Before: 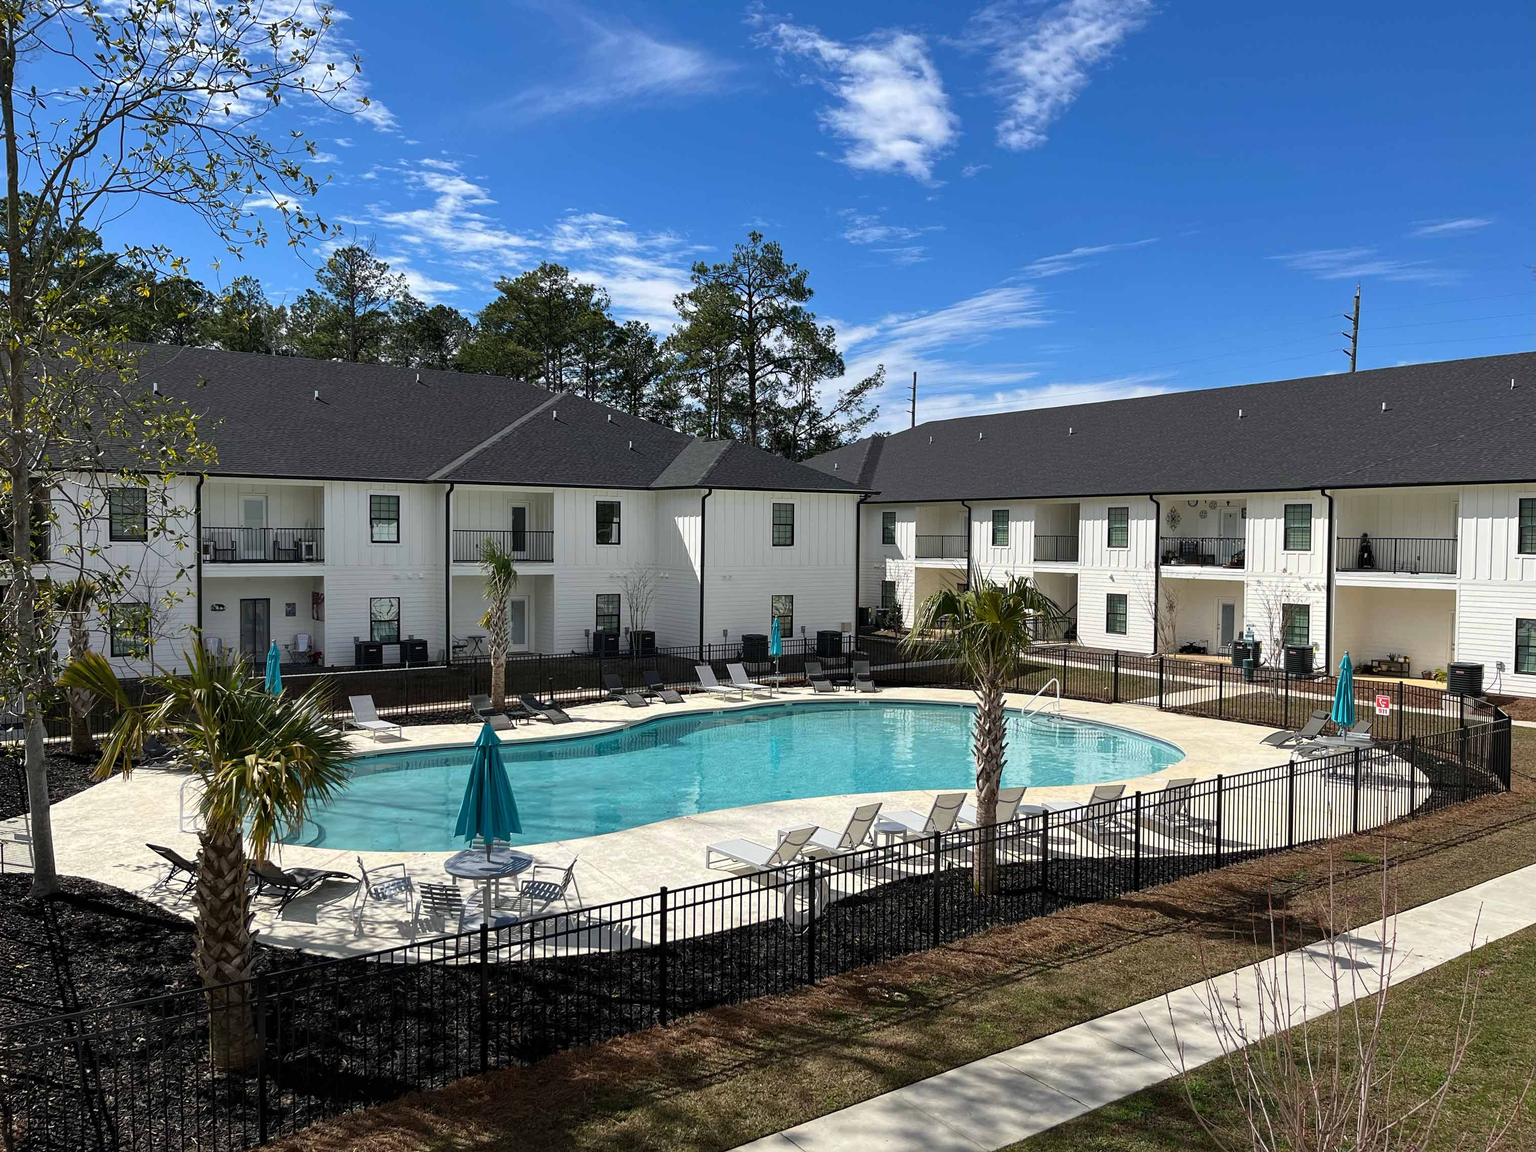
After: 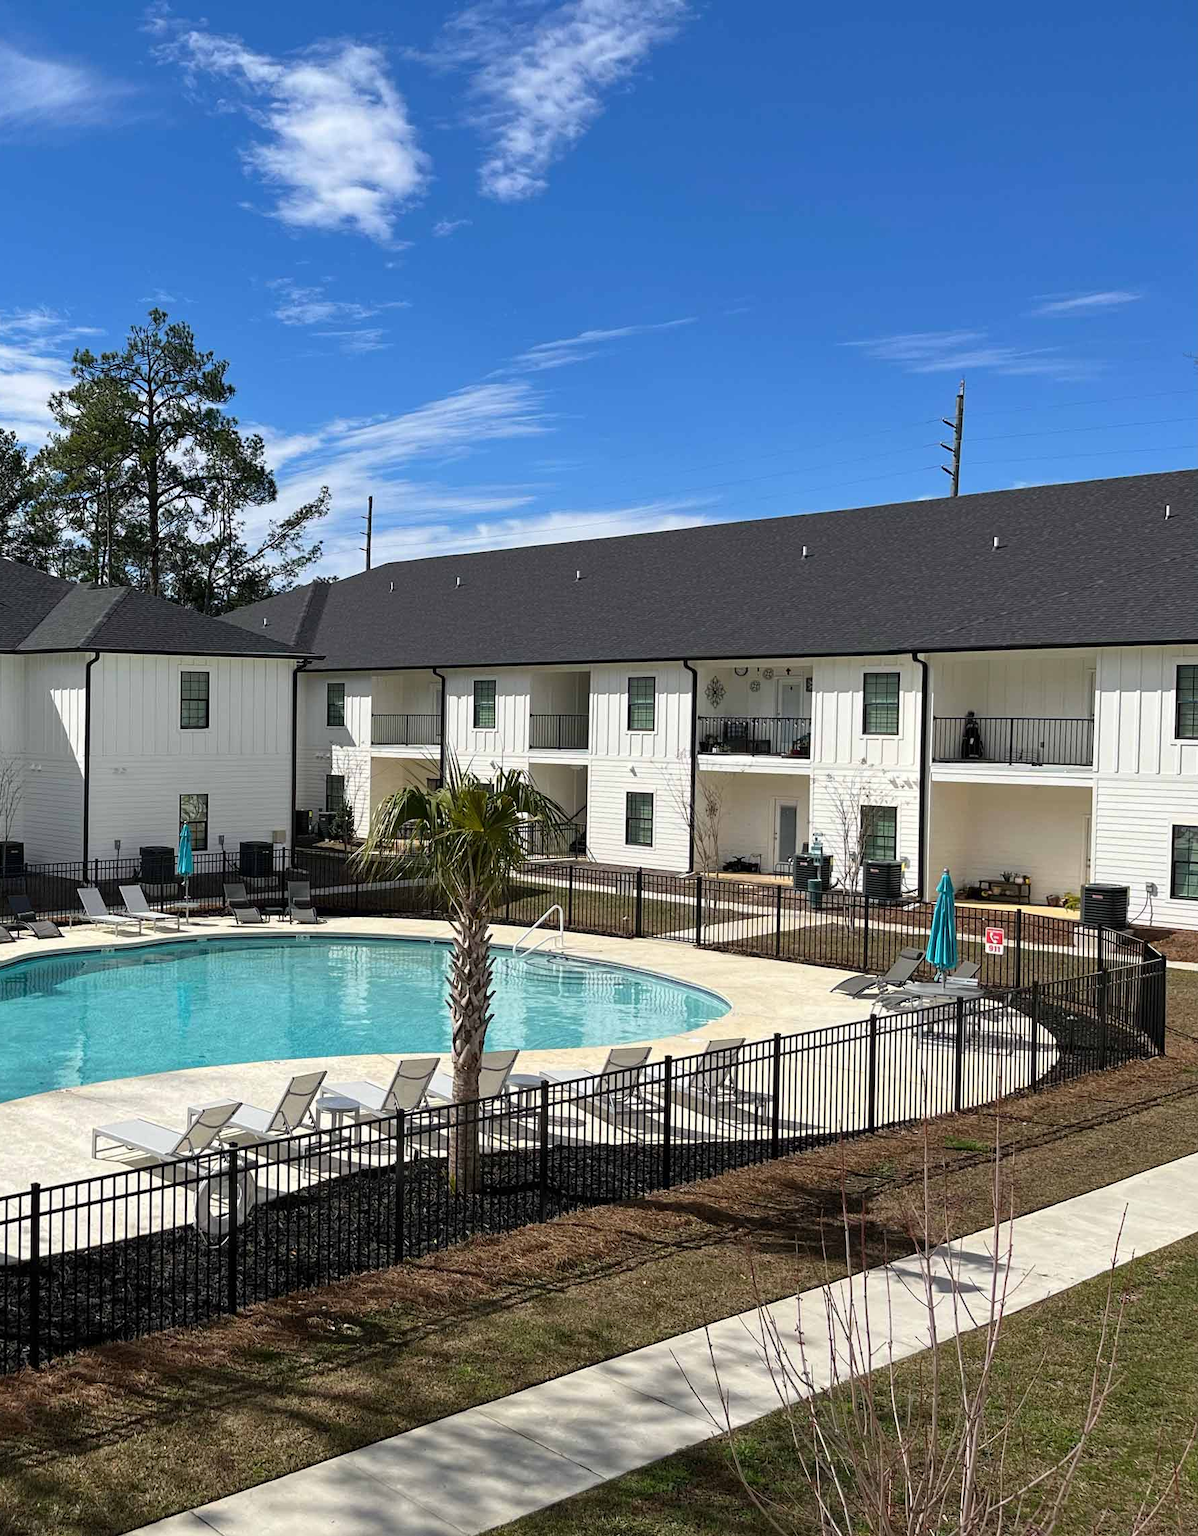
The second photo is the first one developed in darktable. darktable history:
crop: left 41.5%
